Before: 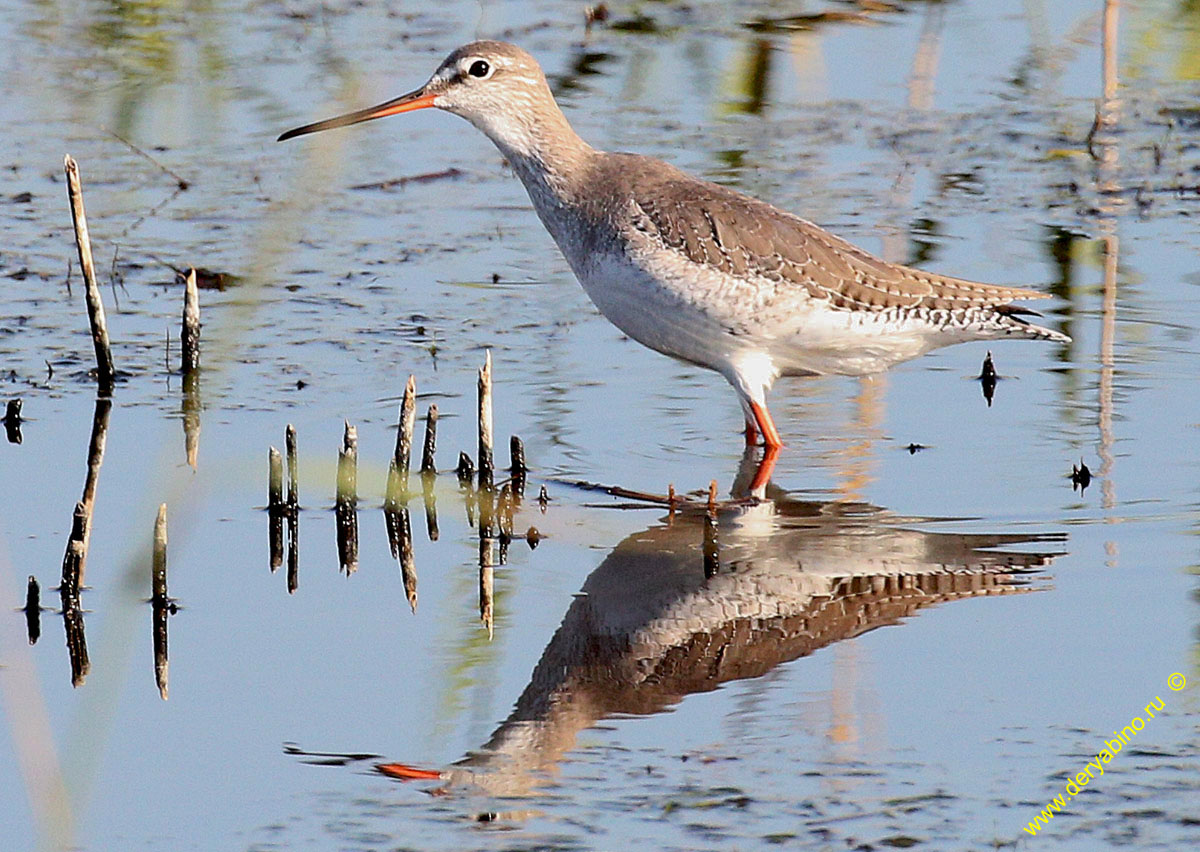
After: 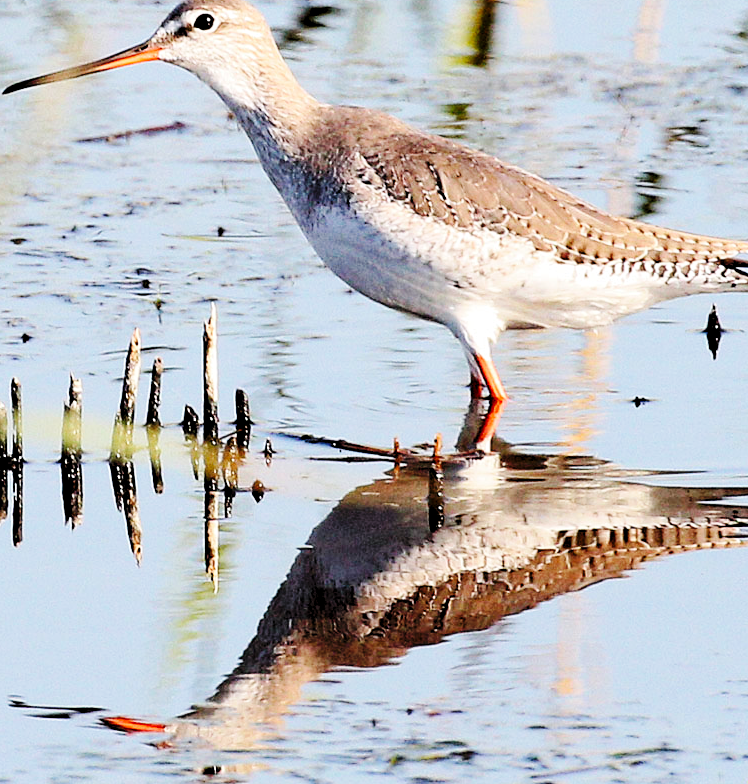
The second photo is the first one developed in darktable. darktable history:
crop and rotate: left 22.918%, top 5.629%, right 14.711%, bottom 2.247%
rgb levels: levels [[0.01, 0.419, 0.839], [0, 0.5, 1], [0, 0.5, 1]]
base curve: curves: ch0 [(0, 0) (0.036, 0.025) (0.121, 0.166) (0.206, 0.329) (0.605, 0.79) (1, 1)], preserve colors none
